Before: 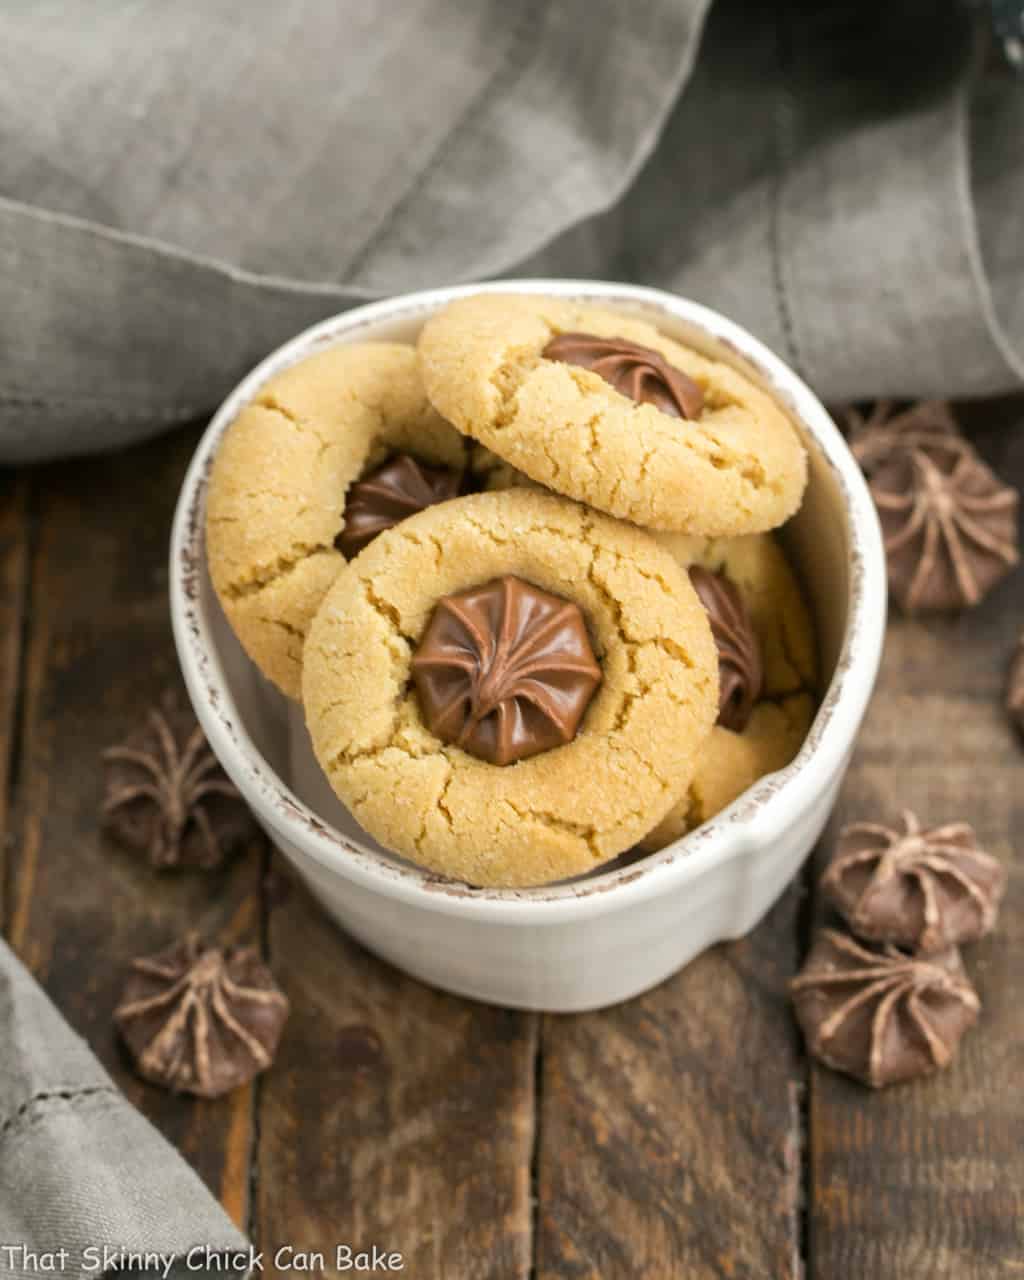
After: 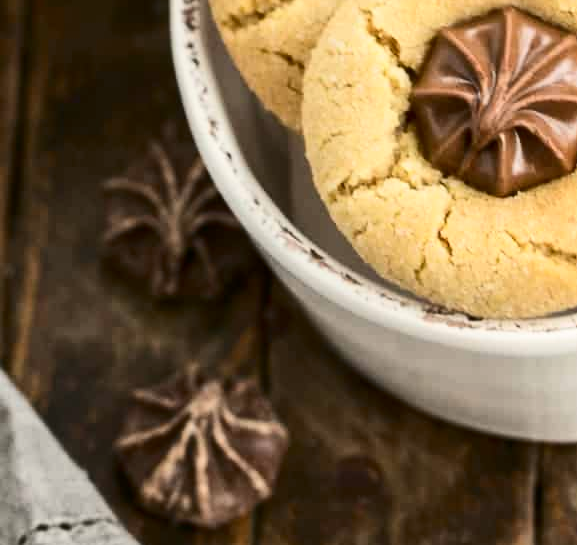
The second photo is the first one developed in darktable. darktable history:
crop: top 44.483%, right 43.593%, bottom 12.892%
contrast brightness saturation: contrast 0.28
